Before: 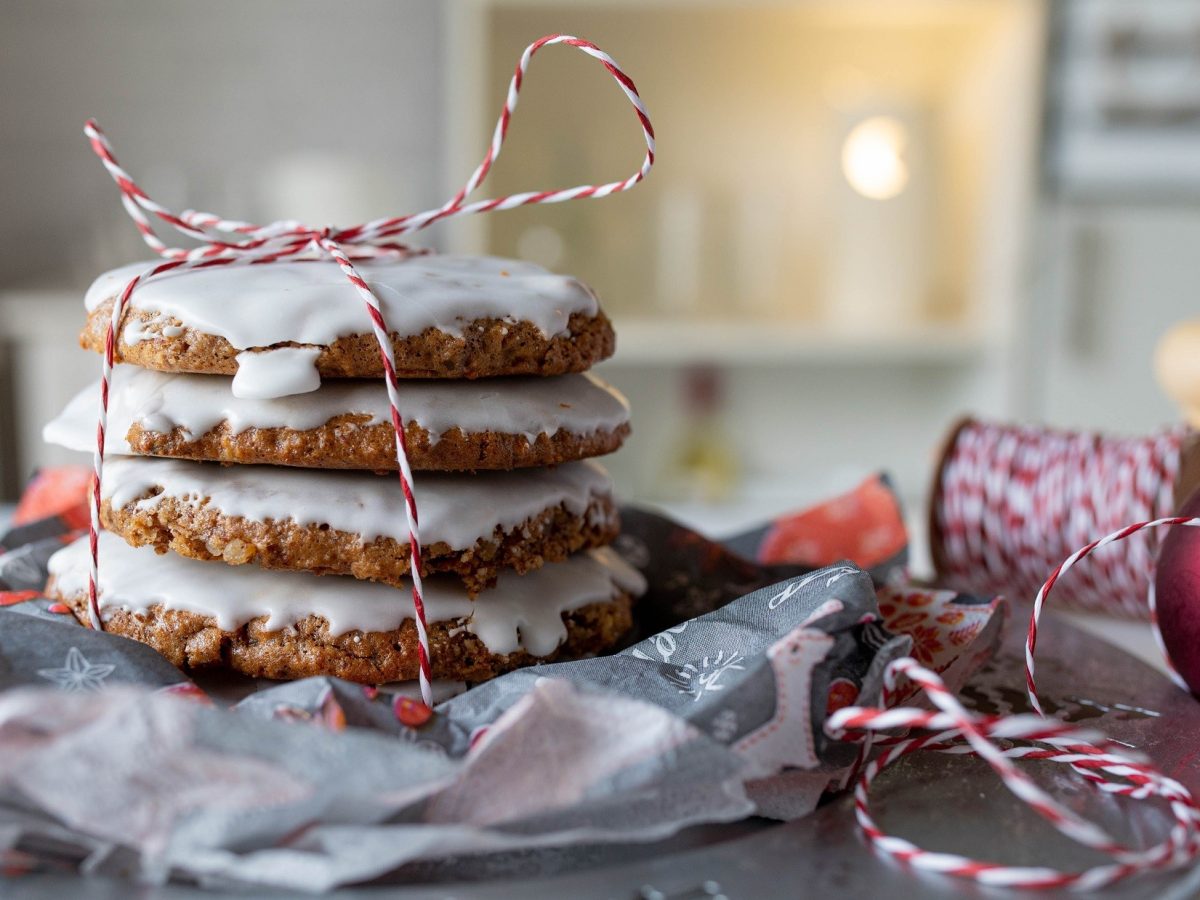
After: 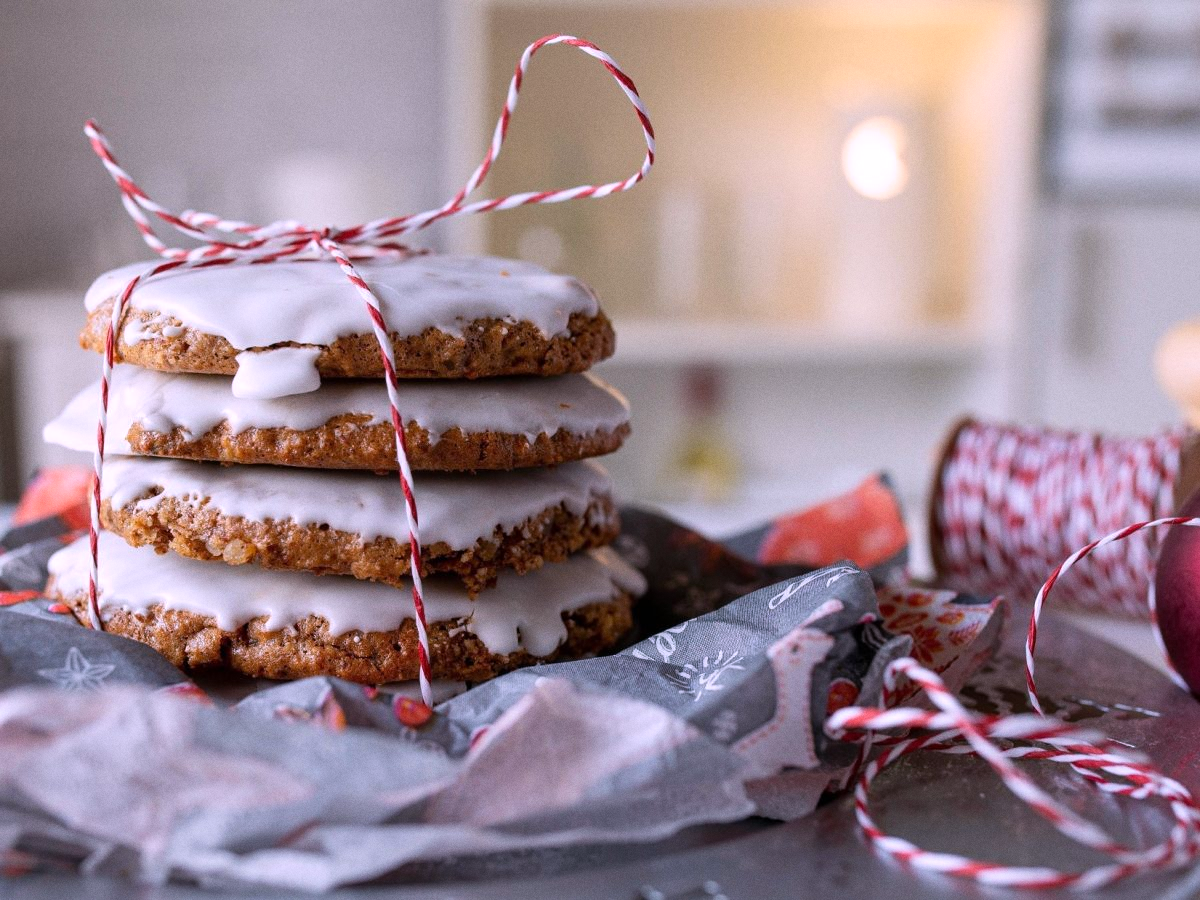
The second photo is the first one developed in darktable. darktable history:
white balance: red 1.066, blue 1.119
grain: coarseness 0.09 ISO, strength 16.61%
